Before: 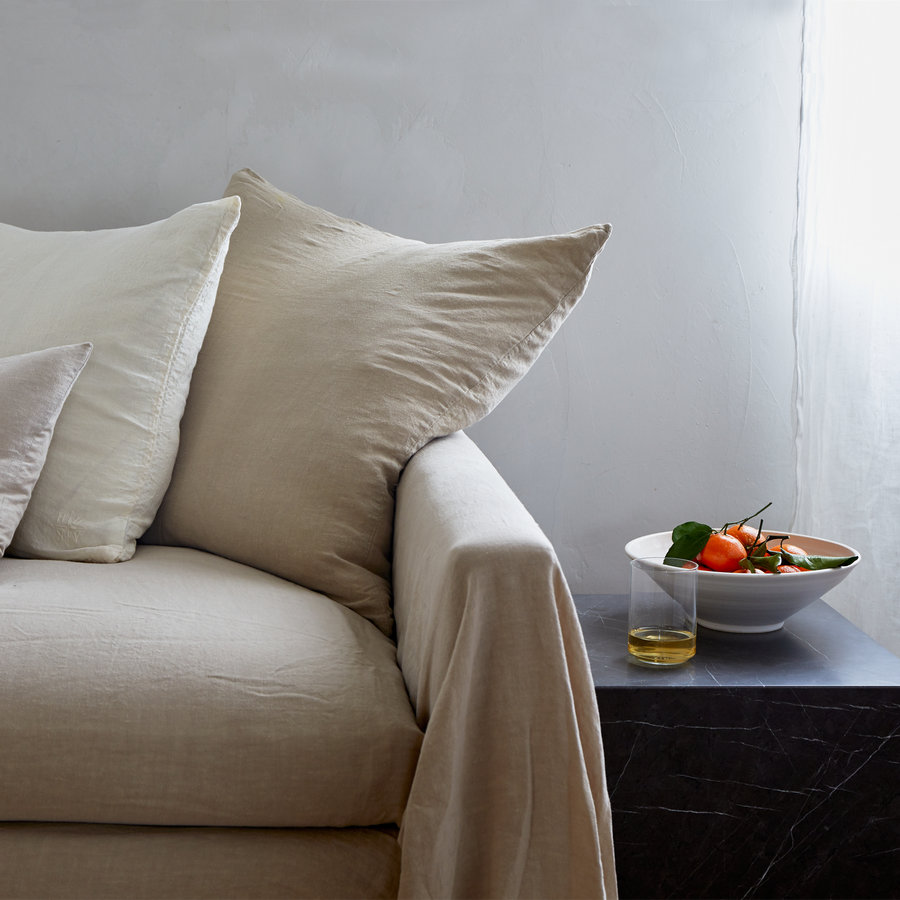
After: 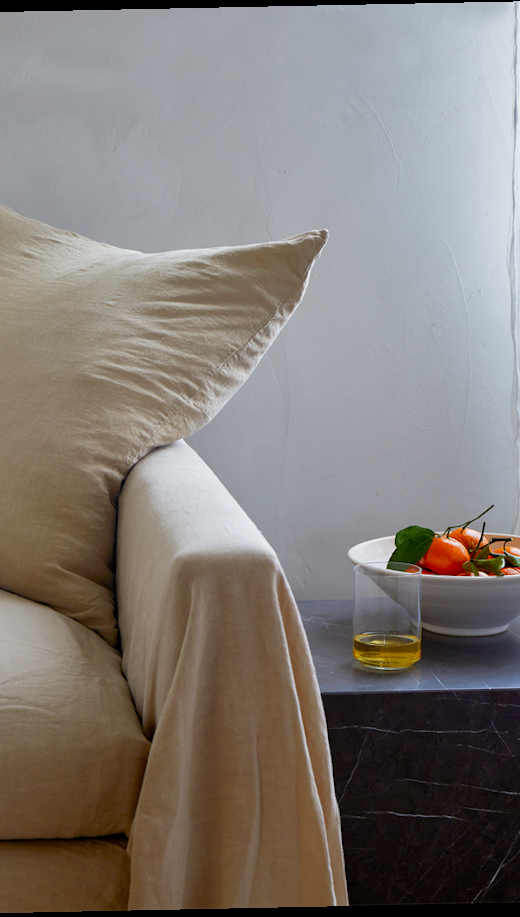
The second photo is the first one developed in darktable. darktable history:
crop: left 31.458%, top 0%, right 11.876%
rotate and perspective: rotation -1.17°, automatic cropping off
color balance rgb: perceptual saturation grading › global saturation 25%, global vibrance 20%
shadows and highlights: on, module defaults
